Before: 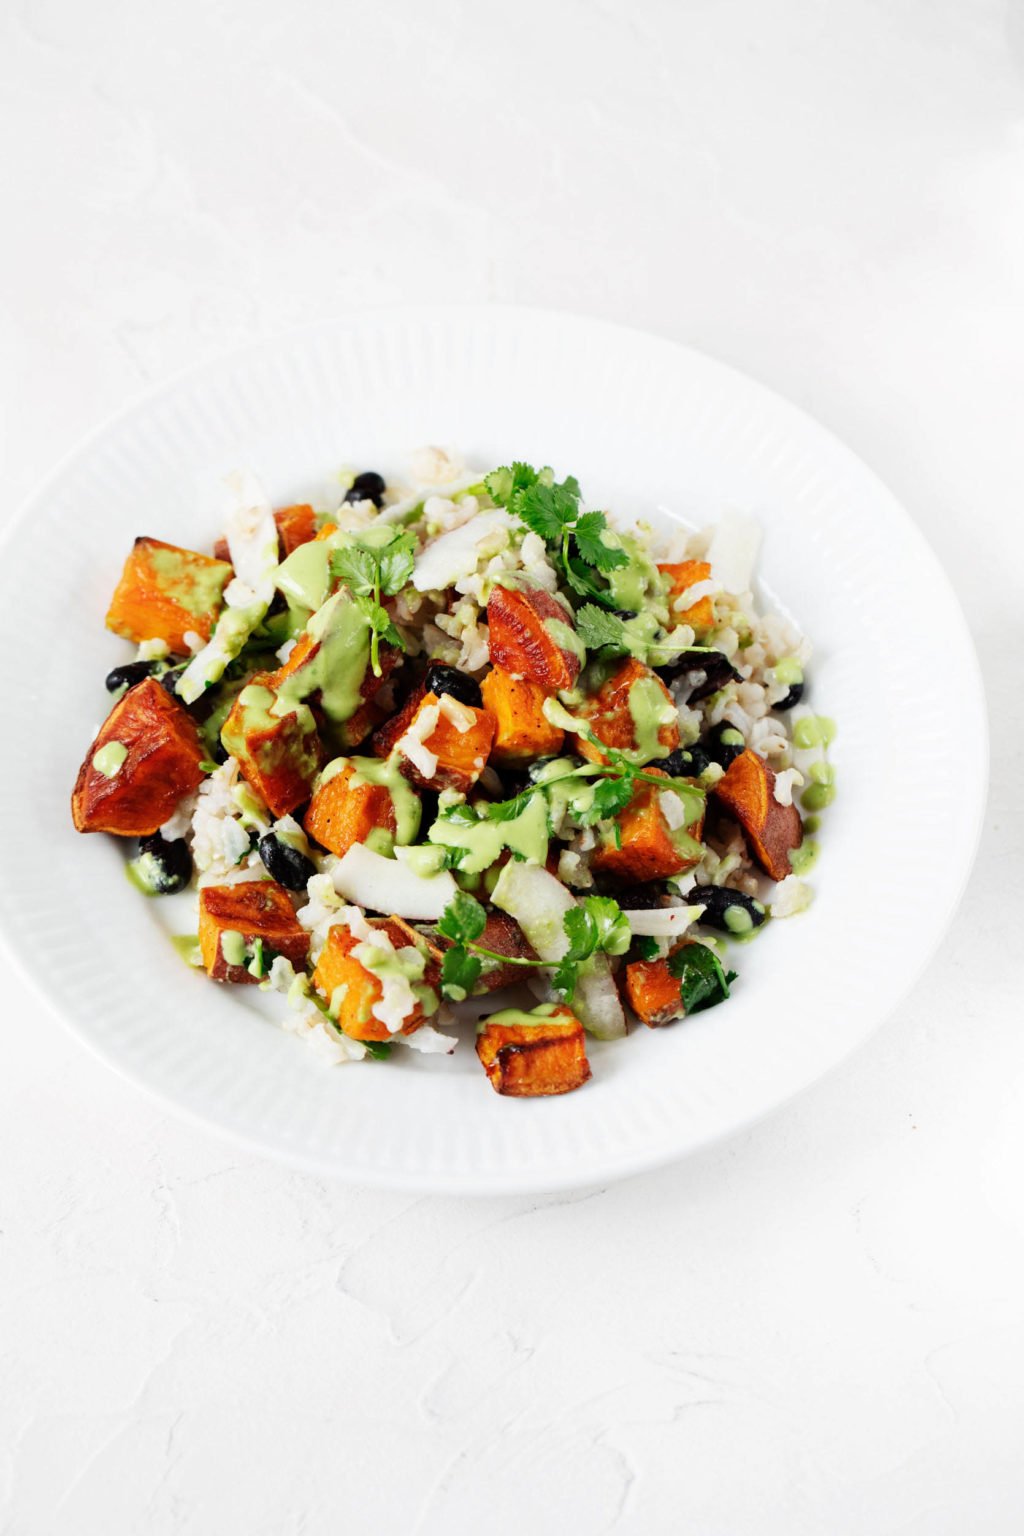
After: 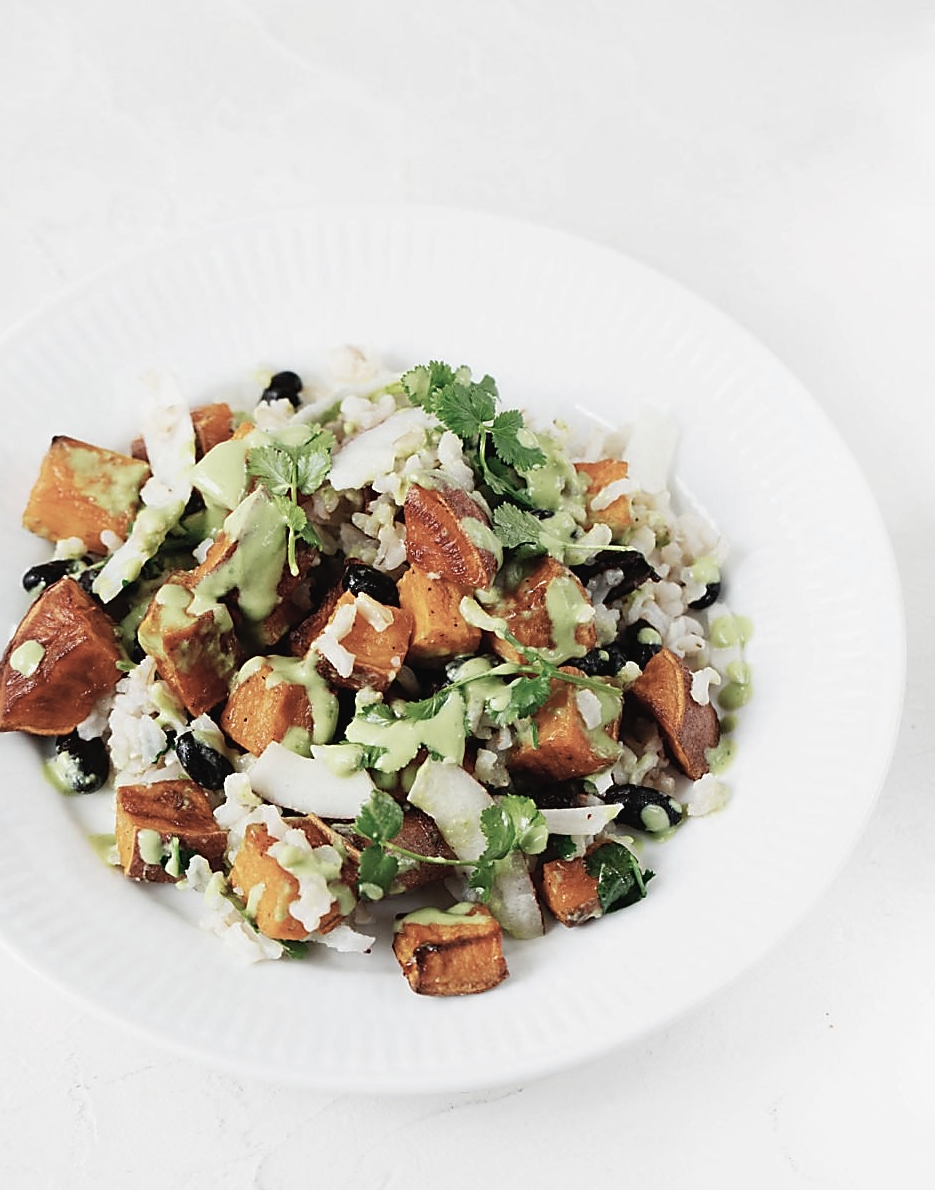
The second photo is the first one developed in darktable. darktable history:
crop: left 8.155%, top 6.611%, bottom 15.385%
sharpen: radius 1.4, amount 1.25, threshold 0.7
contrast brightness saturation: contrast -0.05, saturation -0.41
